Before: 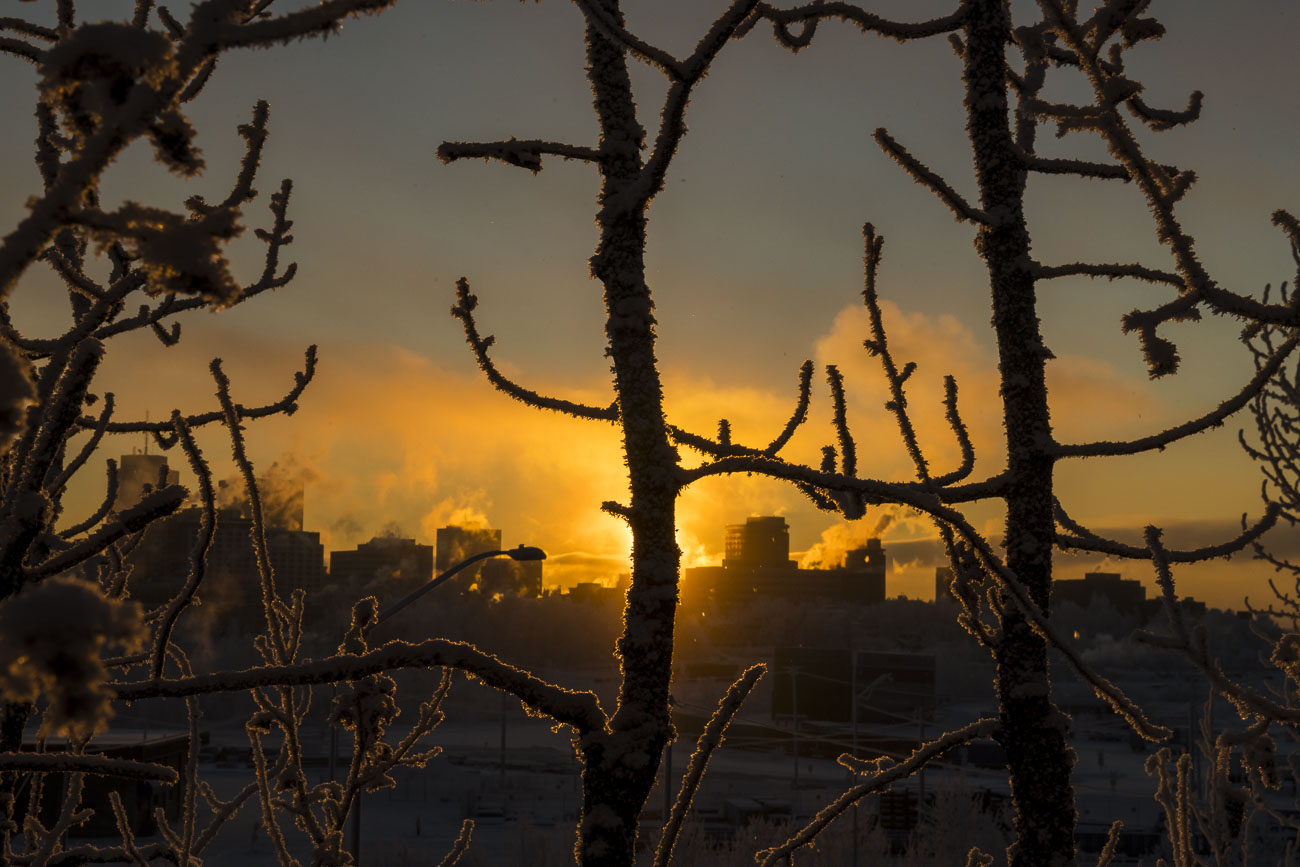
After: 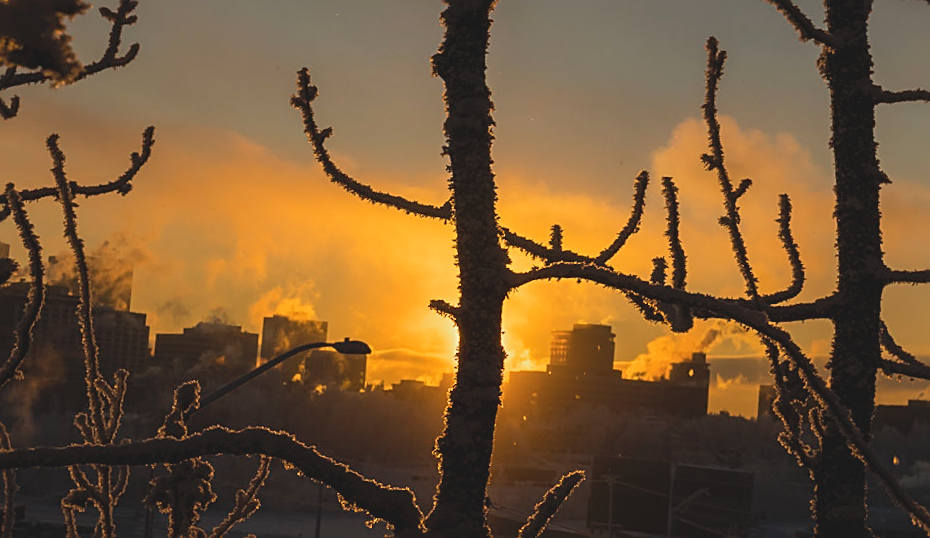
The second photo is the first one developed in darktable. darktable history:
crop and rotate: angle -3.37°, left 9.79%, top 20.73%, right 12.42%, bottom 11.82%
sharpen: on, module defaults
contrast brightness saturation: contrast -0.15, brightness 0.05, saturation -0.12
